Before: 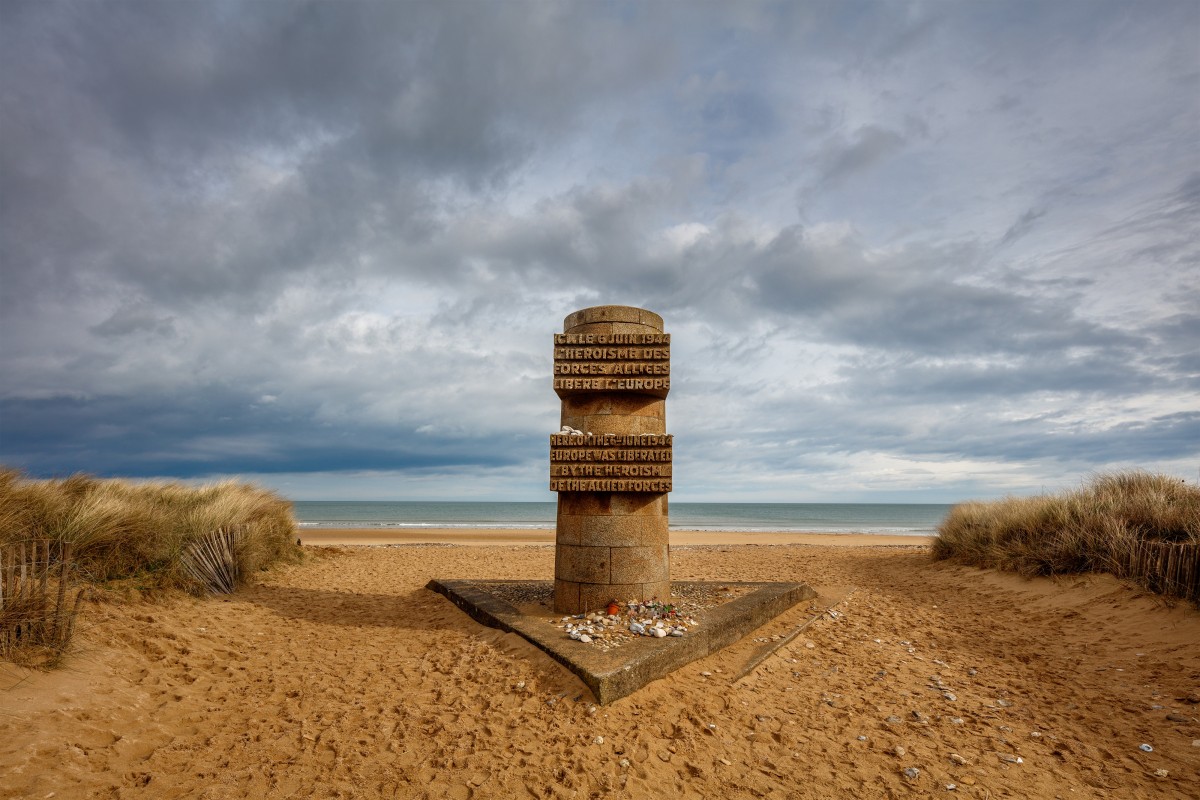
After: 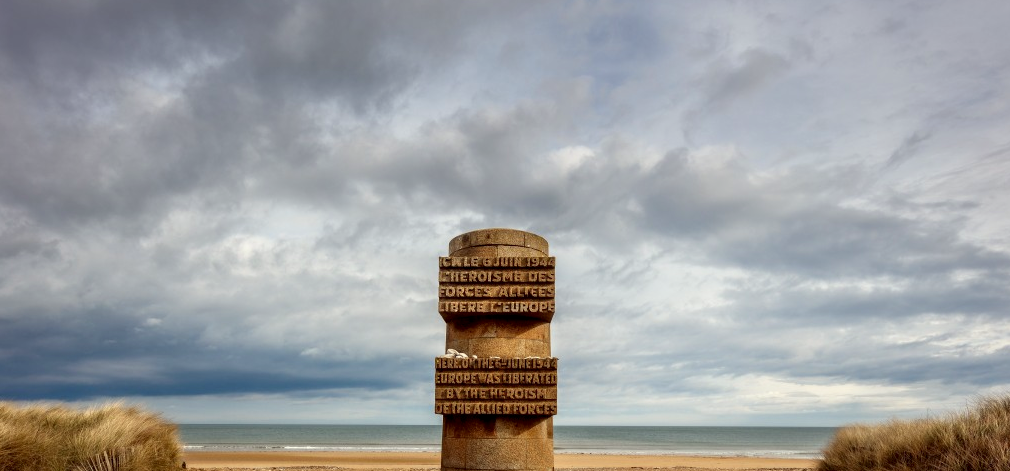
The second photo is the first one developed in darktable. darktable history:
contrast equalizer: y [[0.439, 0.44, 0.442, 0.457, 0.493, 0.498], [0.5 ×6], [0.5 ×6], [0 ×6], [0 ×6]], mix -0.989
color correction: highlights a* -0.939, highlights b* 4.44, shadows a* 3.56
crop and rotate: left 9.628%, top 9.702%, right 6.125%, bottom 31.375%
shadows and highlights: shadows -41.45, highlights 62.31, soften with gaussian
